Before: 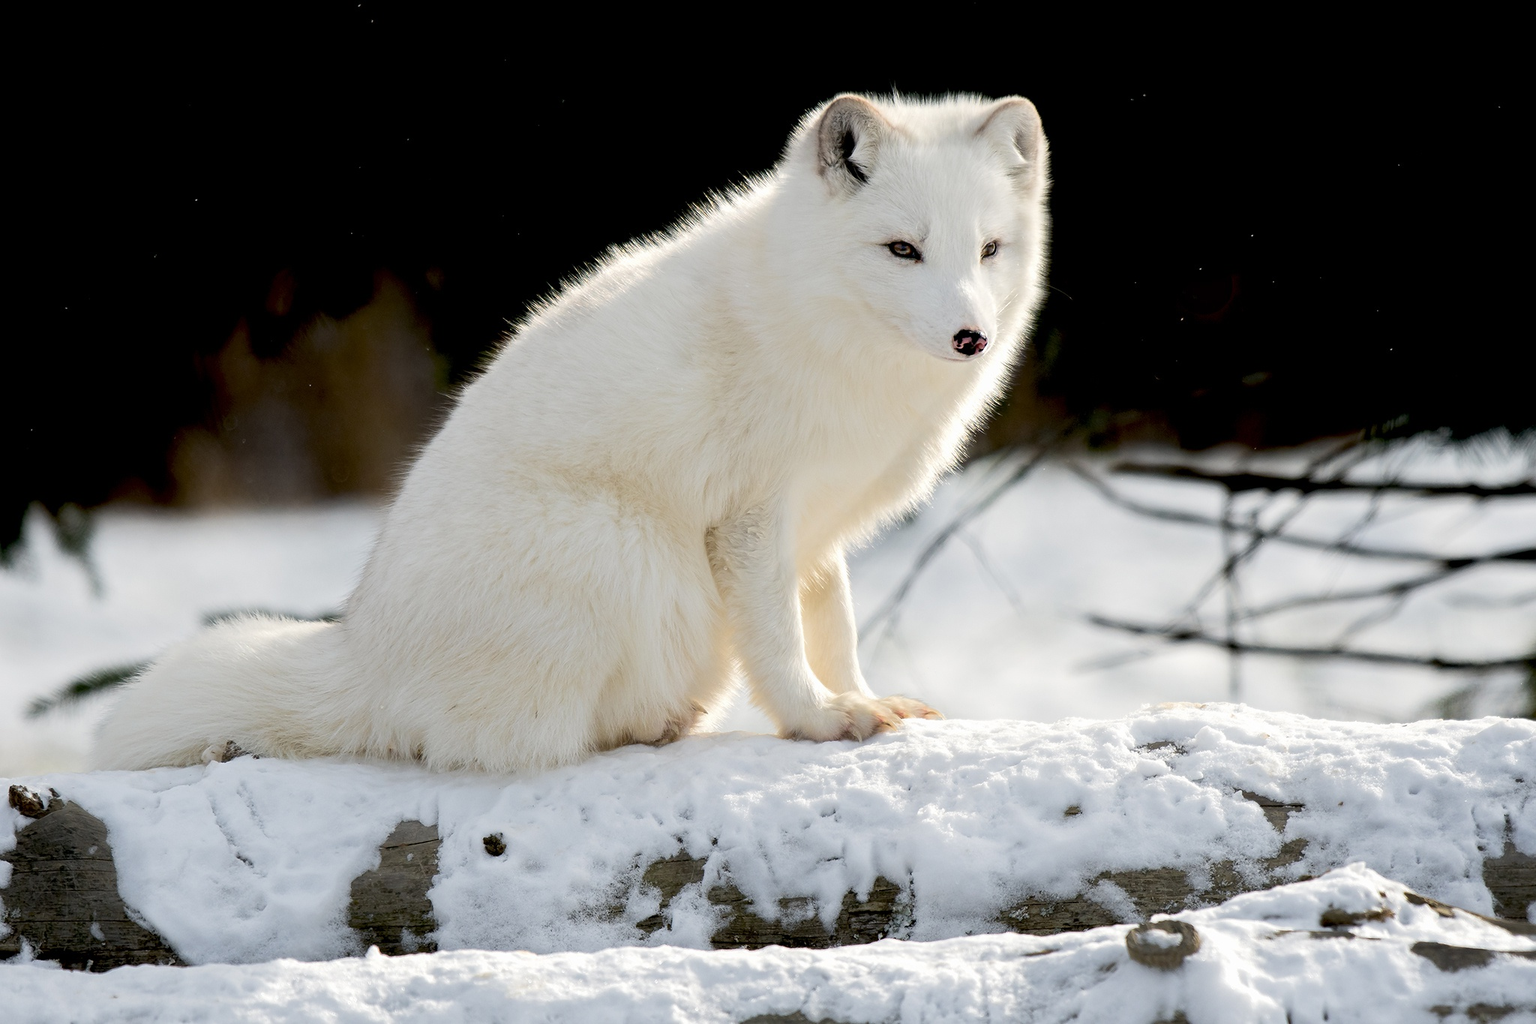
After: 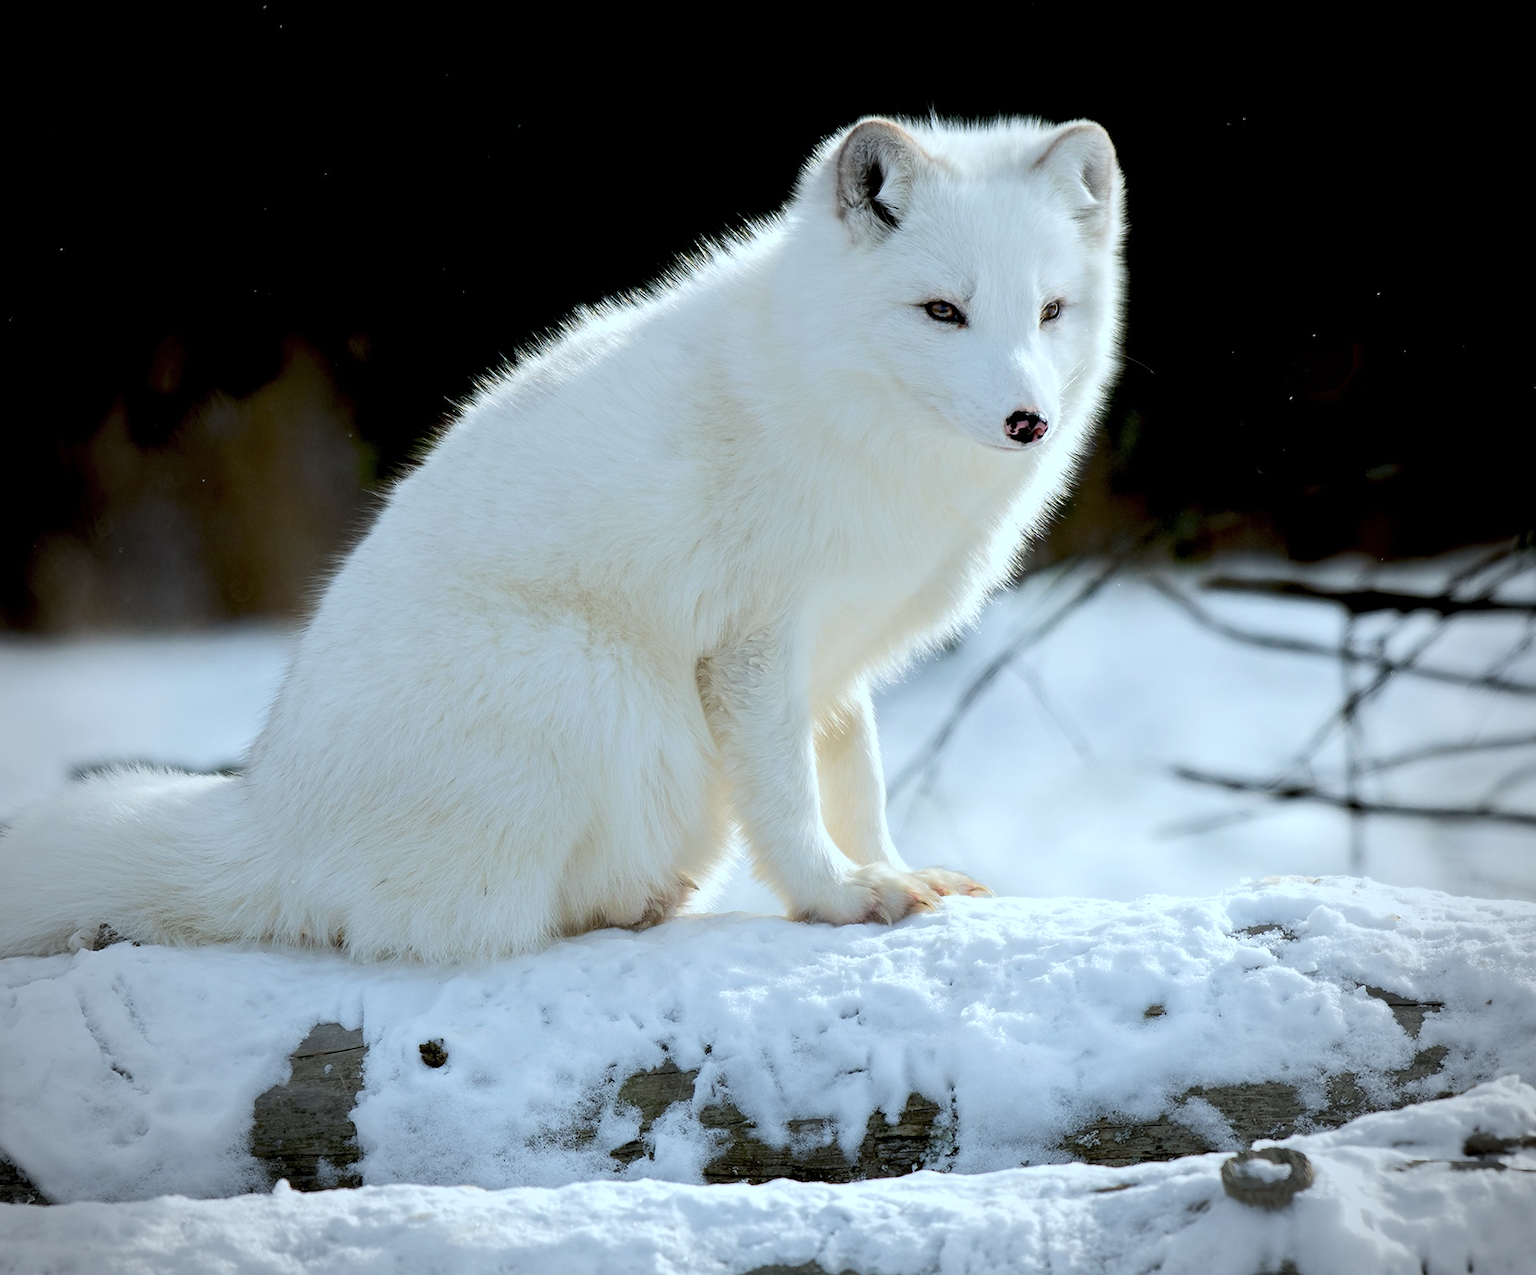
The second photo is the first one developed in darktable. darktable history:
crop and rotate: left 9.597%, right 10.195%
vignetting: fall-off start 71.74%
color calibration: illuminant Planckian (black body), x 0.375, y 0.373, temperature 4117 K
